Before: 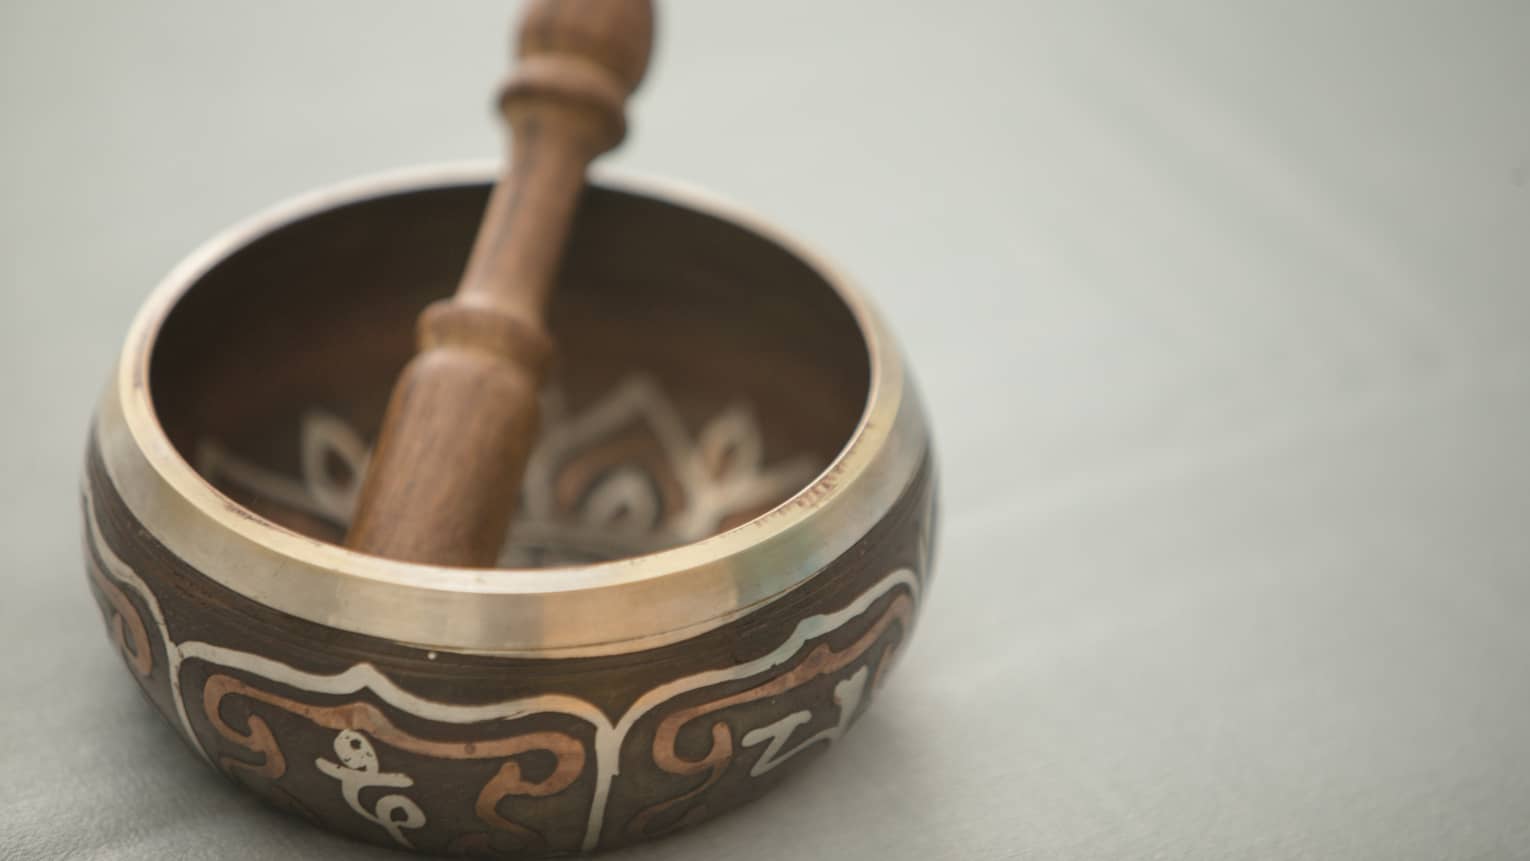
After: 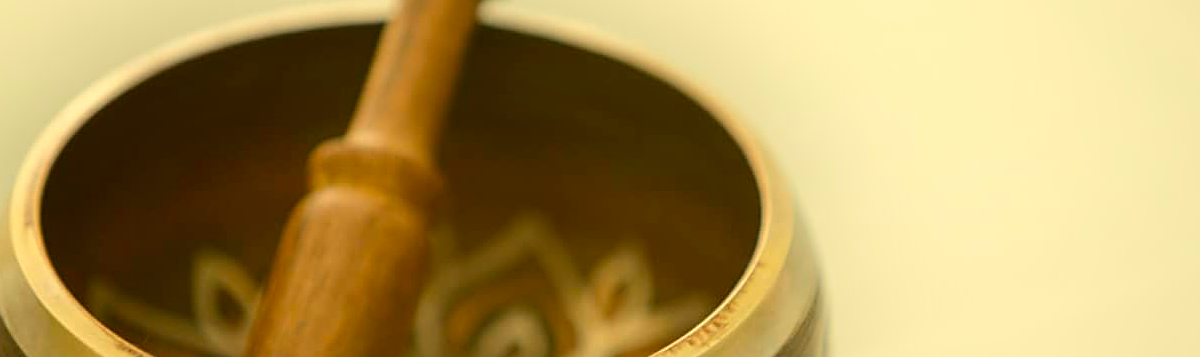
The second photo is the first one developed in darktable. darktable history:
tone equalizer: edges refinement/feathering 500, mask exposure compensation -1.57 EV, preserve details no
crop: left 7.147%, top 18.79%, right 14.396%, bottom 39.646%
color correction: highlights a* 0.111, highlights b* 29.37, shadows a* -0.211, shadows b* 21.79
sharpen: on, module defaults
shadows and highlights: shadows -55.73, highlights 85.72, soften with gaussian
color balance rgb: perceptual saturation grading › global saturation 24.935%
